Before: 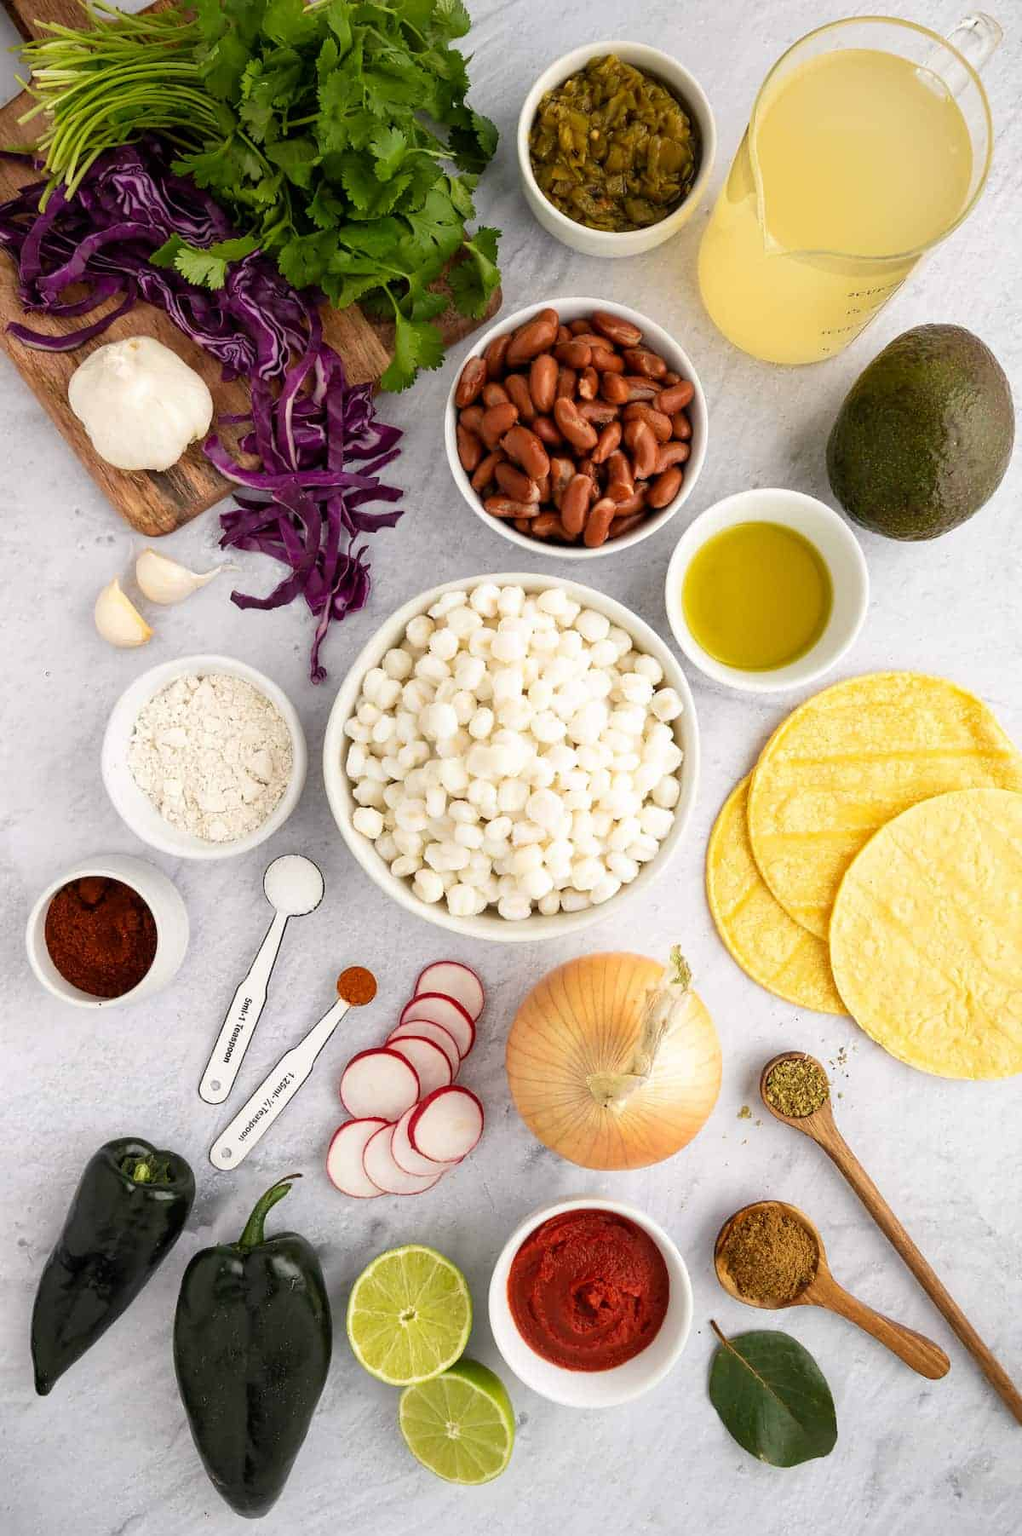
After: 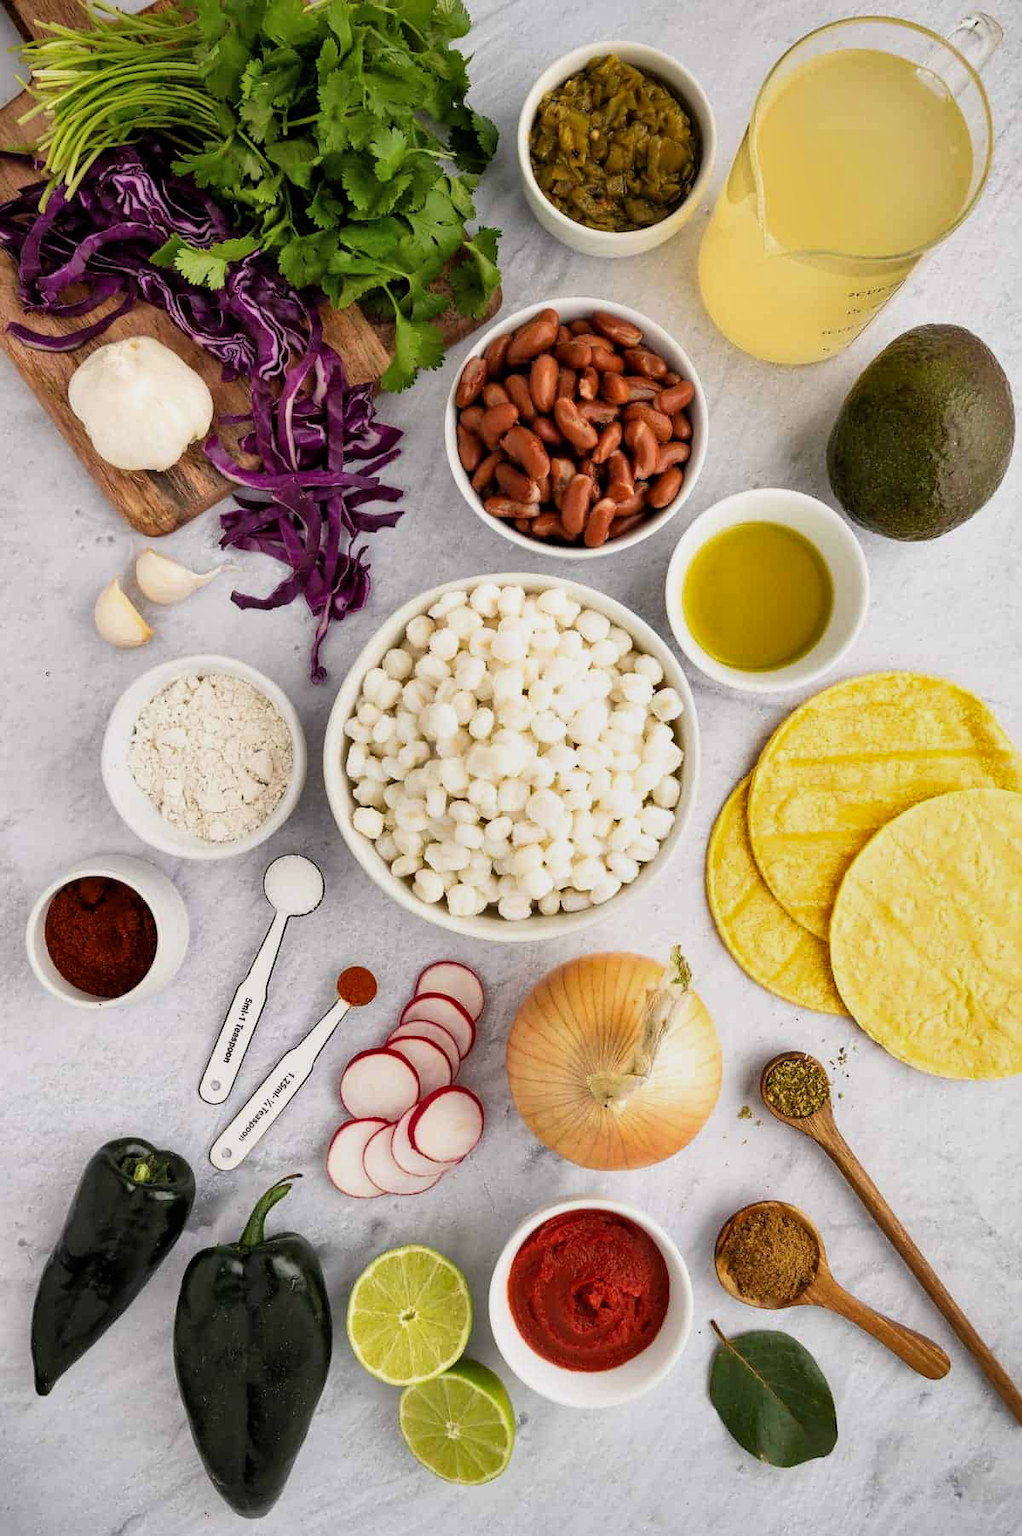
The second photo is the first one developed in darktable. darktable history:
filmic rgb: black relative exposure -9.5 EV, white relative exposure 3.02 EV, hardness 6.12
white balance: red 1, blue 1
shadows and highlights: shadows 52.42, soften with gaussian
